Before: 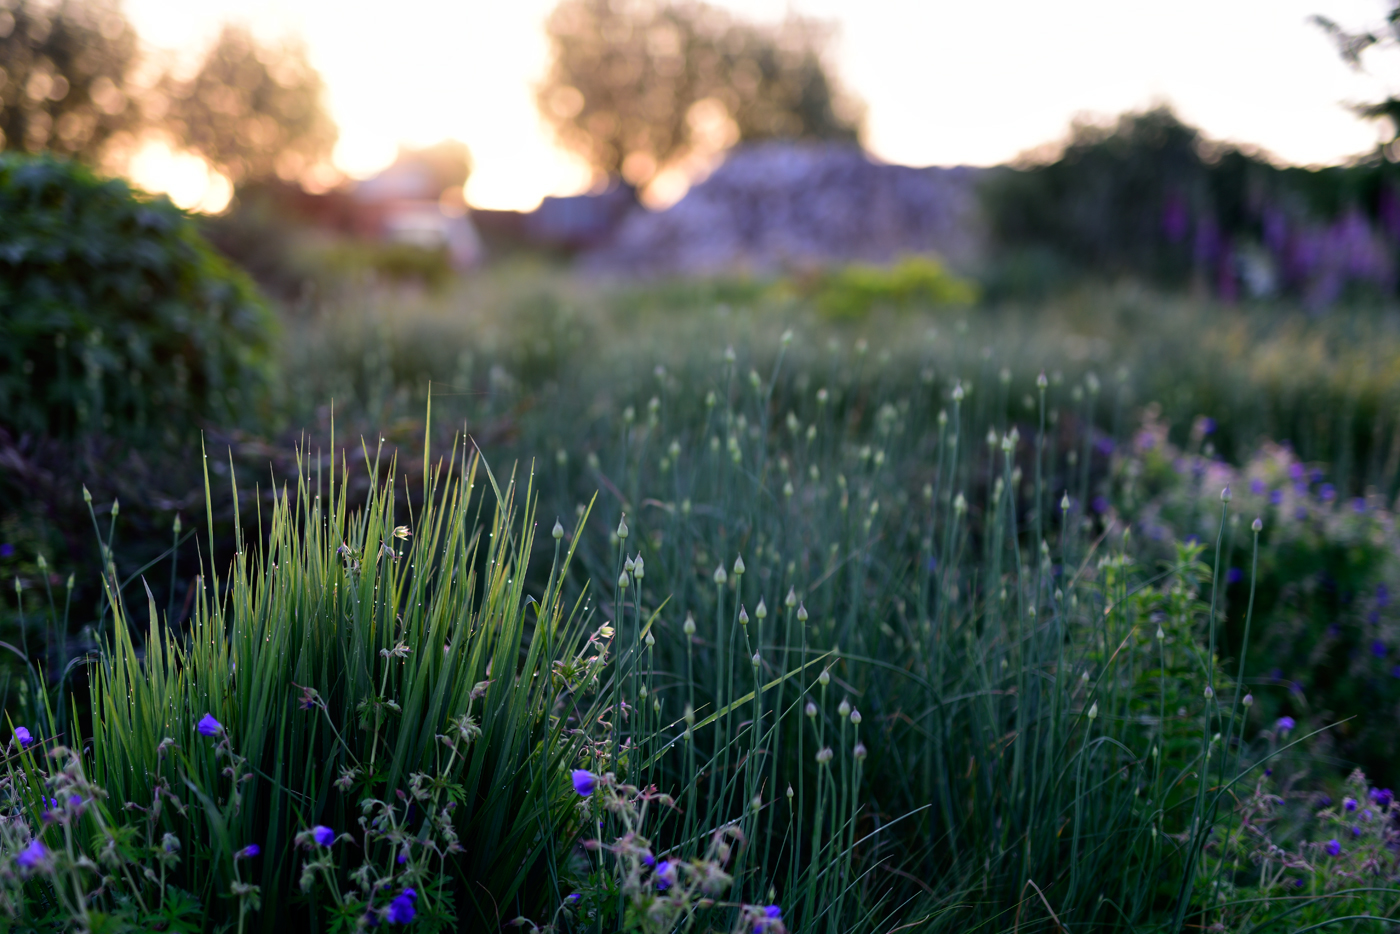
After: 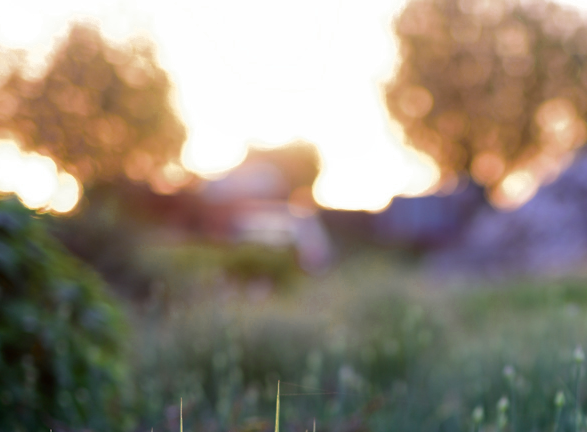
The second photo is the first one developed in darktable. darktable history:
crop and rotate: left 10.817%, top 0.062%, right 47.194%, bottom 53.626%
color zones: curves: ch0 [(0.11, 0.396) (0.195, 0.36) (0.25, 0.5) (0.303, 0.412) (0.357, 0.544) (0.75, 0.5) (0.967, 0.328)]; ch1 [(0, 0.468) (0.112, 0.512) (0.202, 0.6) (0.25, 0.5) (0.307, 0.352) (0.357, 0.544) (0.75, 0.5) (0.963, 0.524)]
